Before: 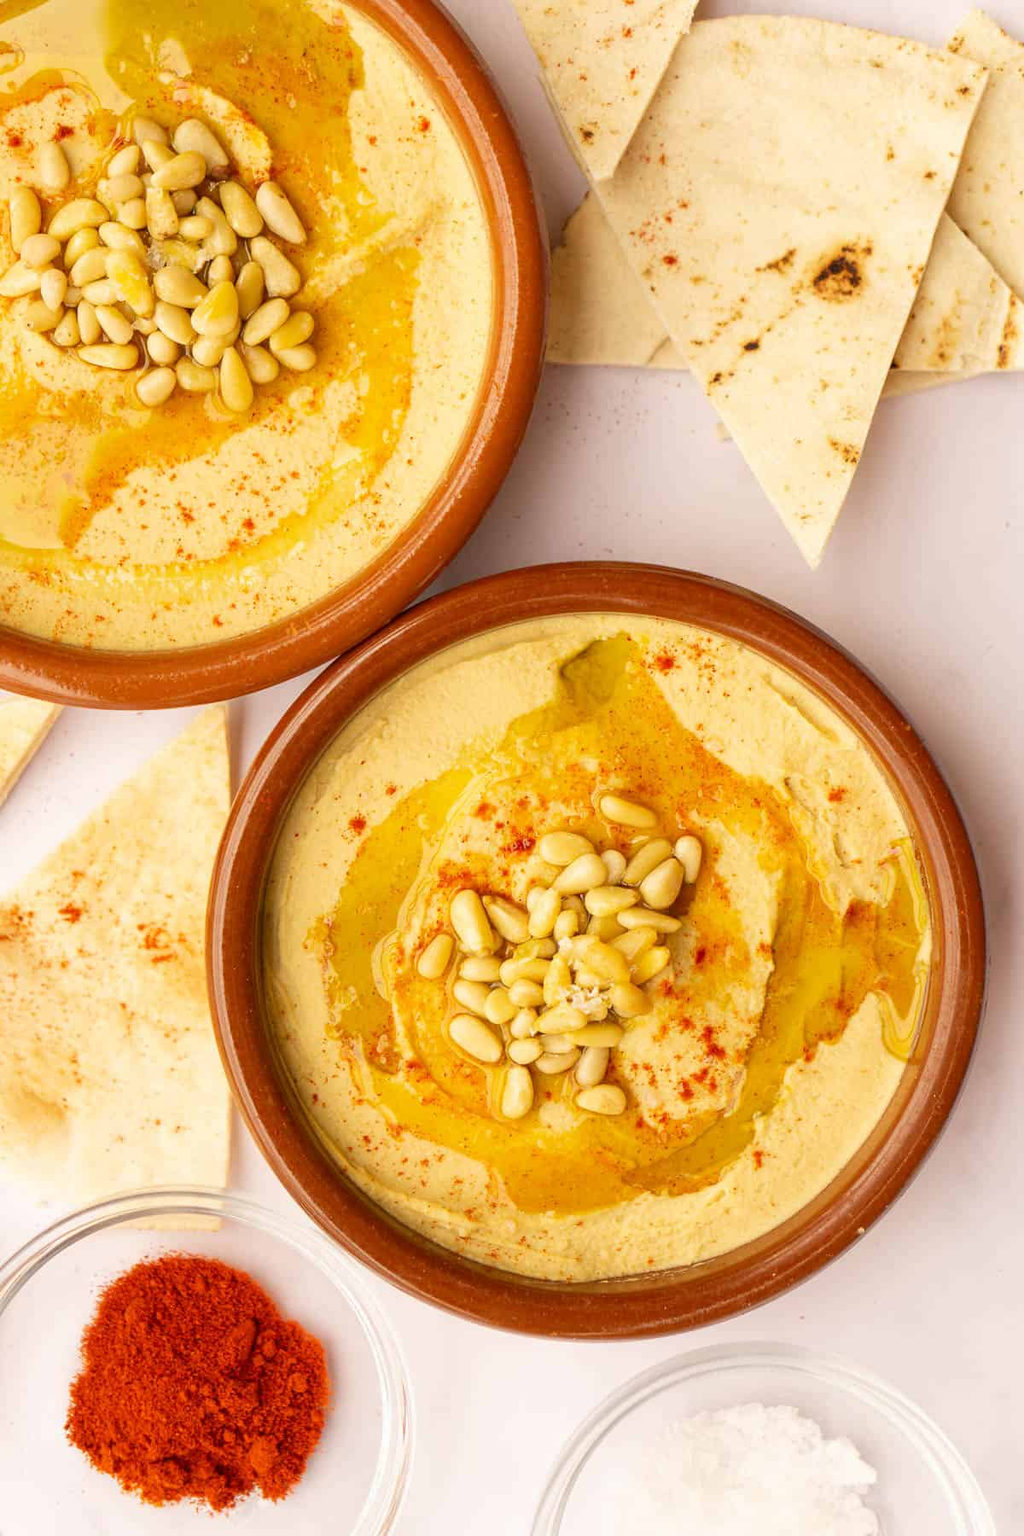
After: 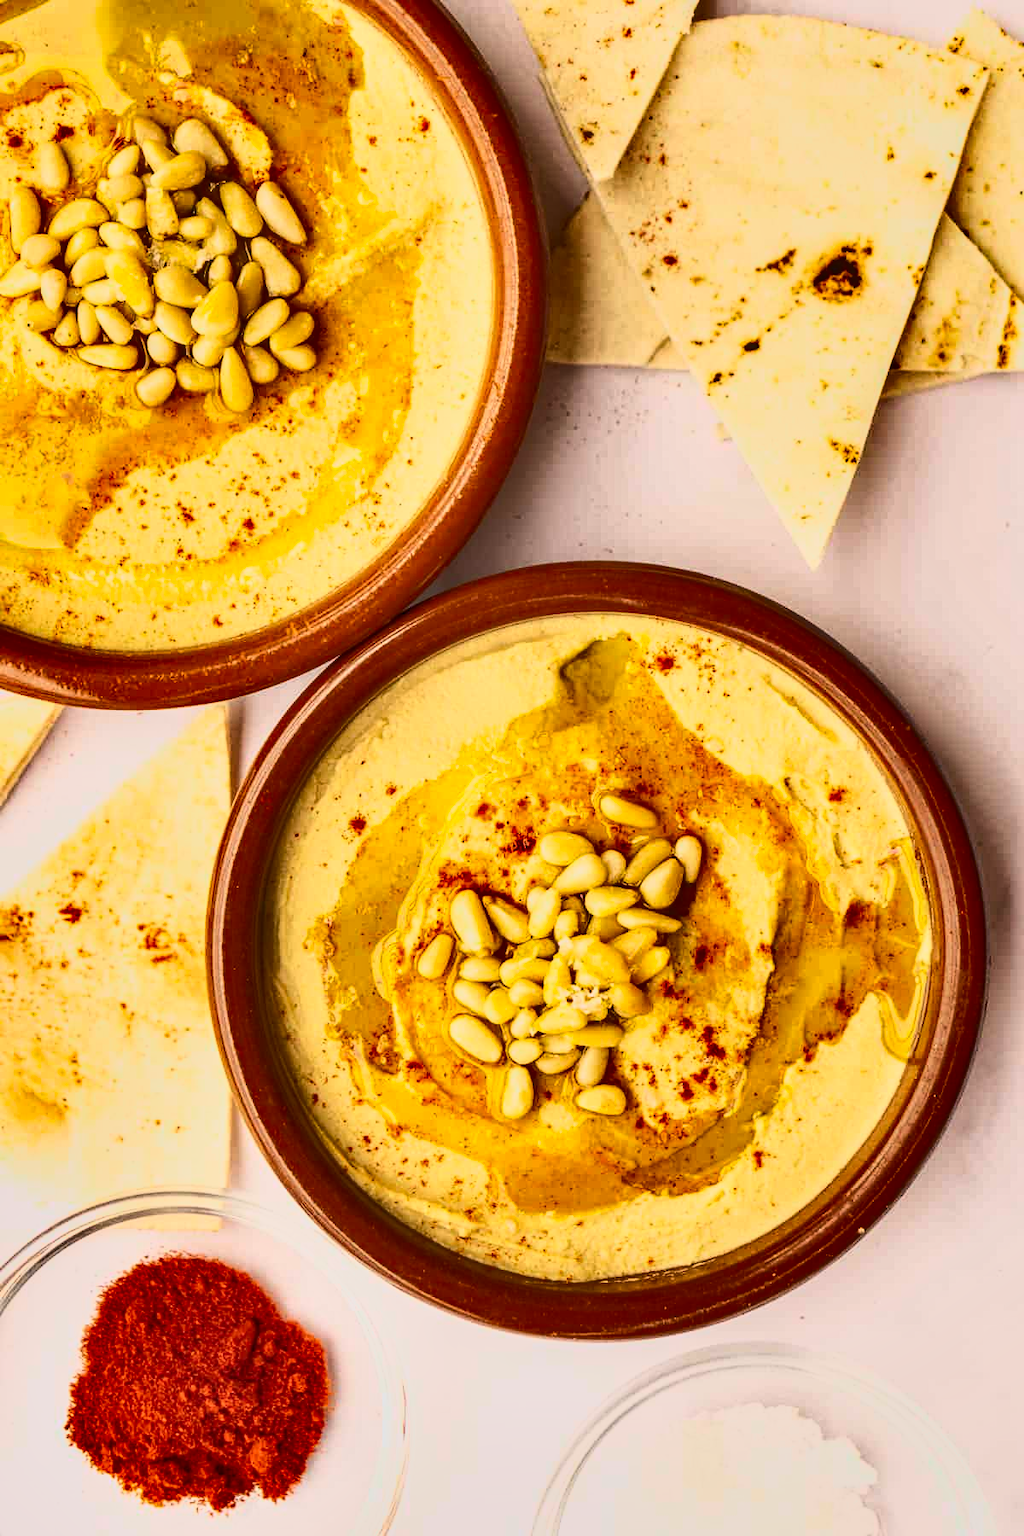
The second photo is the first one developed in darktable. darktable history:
tone curve: curves: ch0 [(0, 0) (0.003, 0.01) (0.011, 0.017) (0.025, 0.035) (0.044, 0.068) (0.069, 0.109) (0.1, 0.144) (0.136, 0.185) (0.177, 0.231) (0.224, 0.279) (0.277, 0.346) (0.335, 0.42) (0.399, 0.5) (0.468, 0.603) (0.543, 0.712) (0.623, 0.808) (0.709, 0.883) (0.801, 0.957) (0.898, 0.993) (1, 1)], color space Lab, independent channels, preserve colors none
shadows and highlights: white point adjustment -3.58, highlights -63.45, soften with gaussian
local contrast: on, module defaults
